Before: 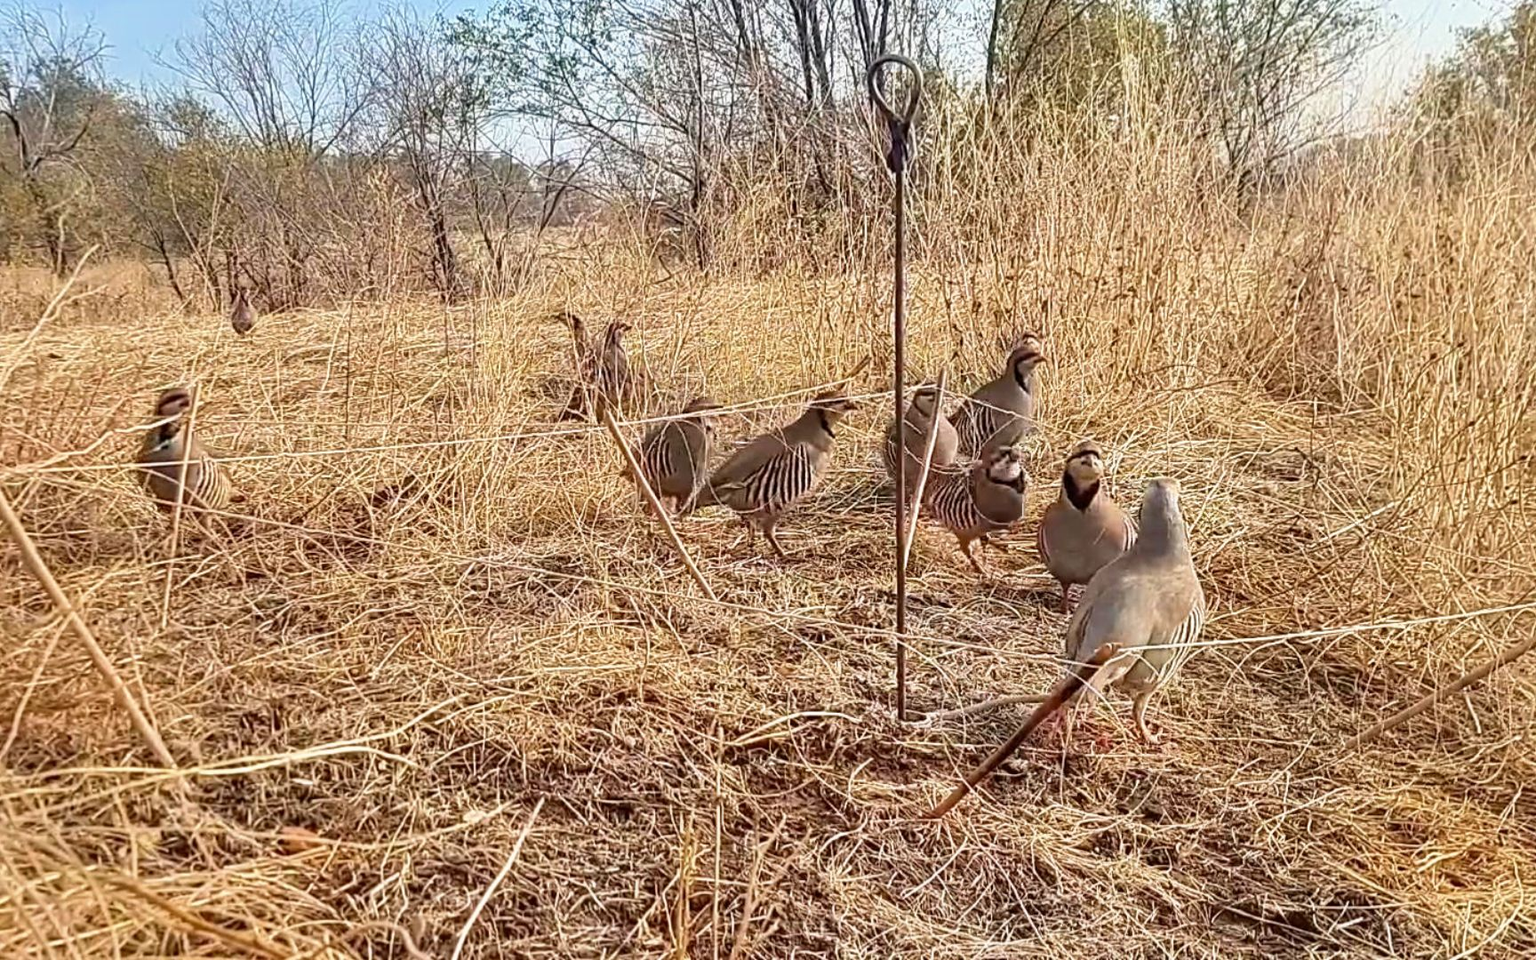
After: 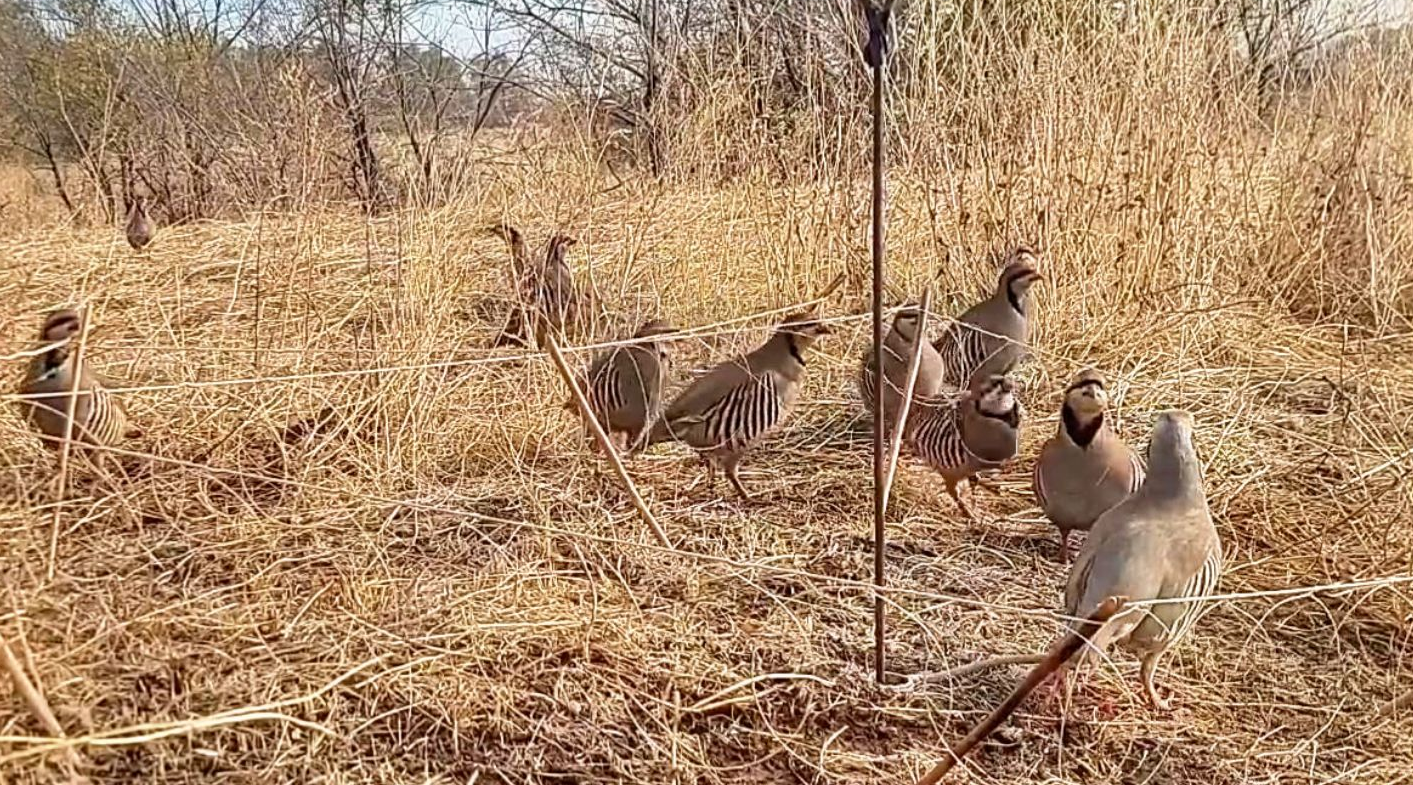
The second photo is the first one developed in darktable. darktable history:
crop: left 7.794%, top 11.847%, right 10.391%, bottom 15.399%
